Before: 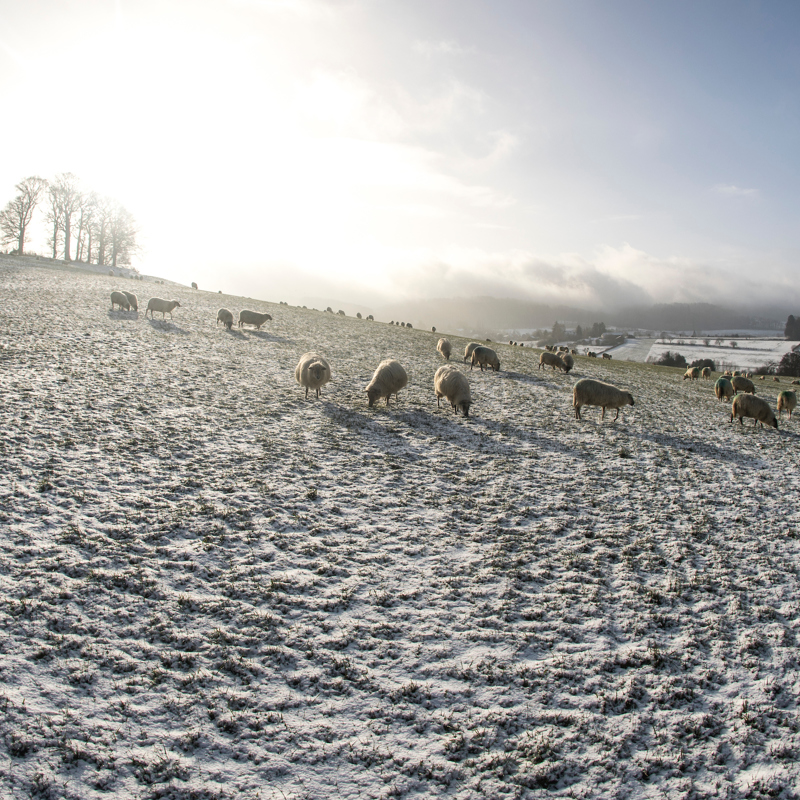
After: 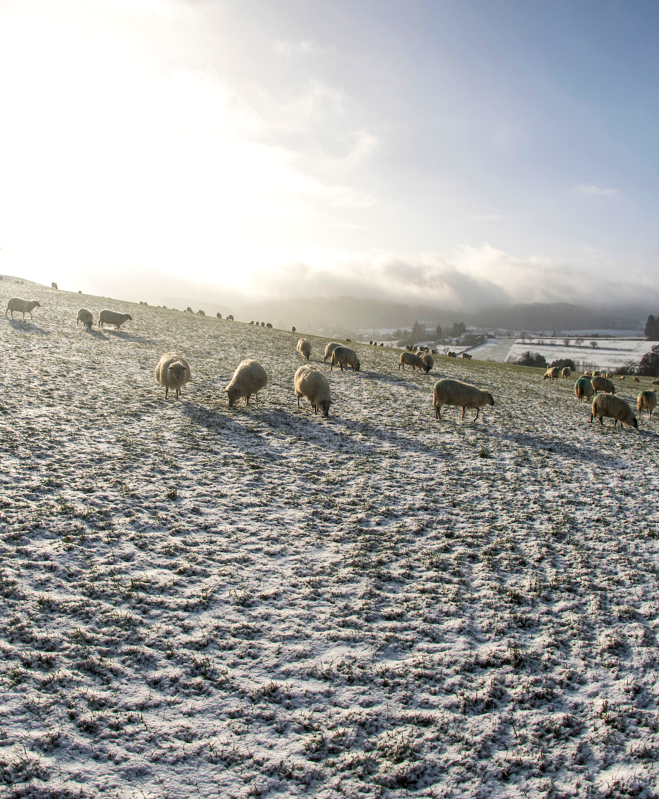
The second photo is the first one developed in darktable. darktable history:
velvia: on, module defaults
local contrast: highlights 100%, shadows 100%, detail 120%, midtone range 0.2
crop: left 17.582%, bottom 0.031%
